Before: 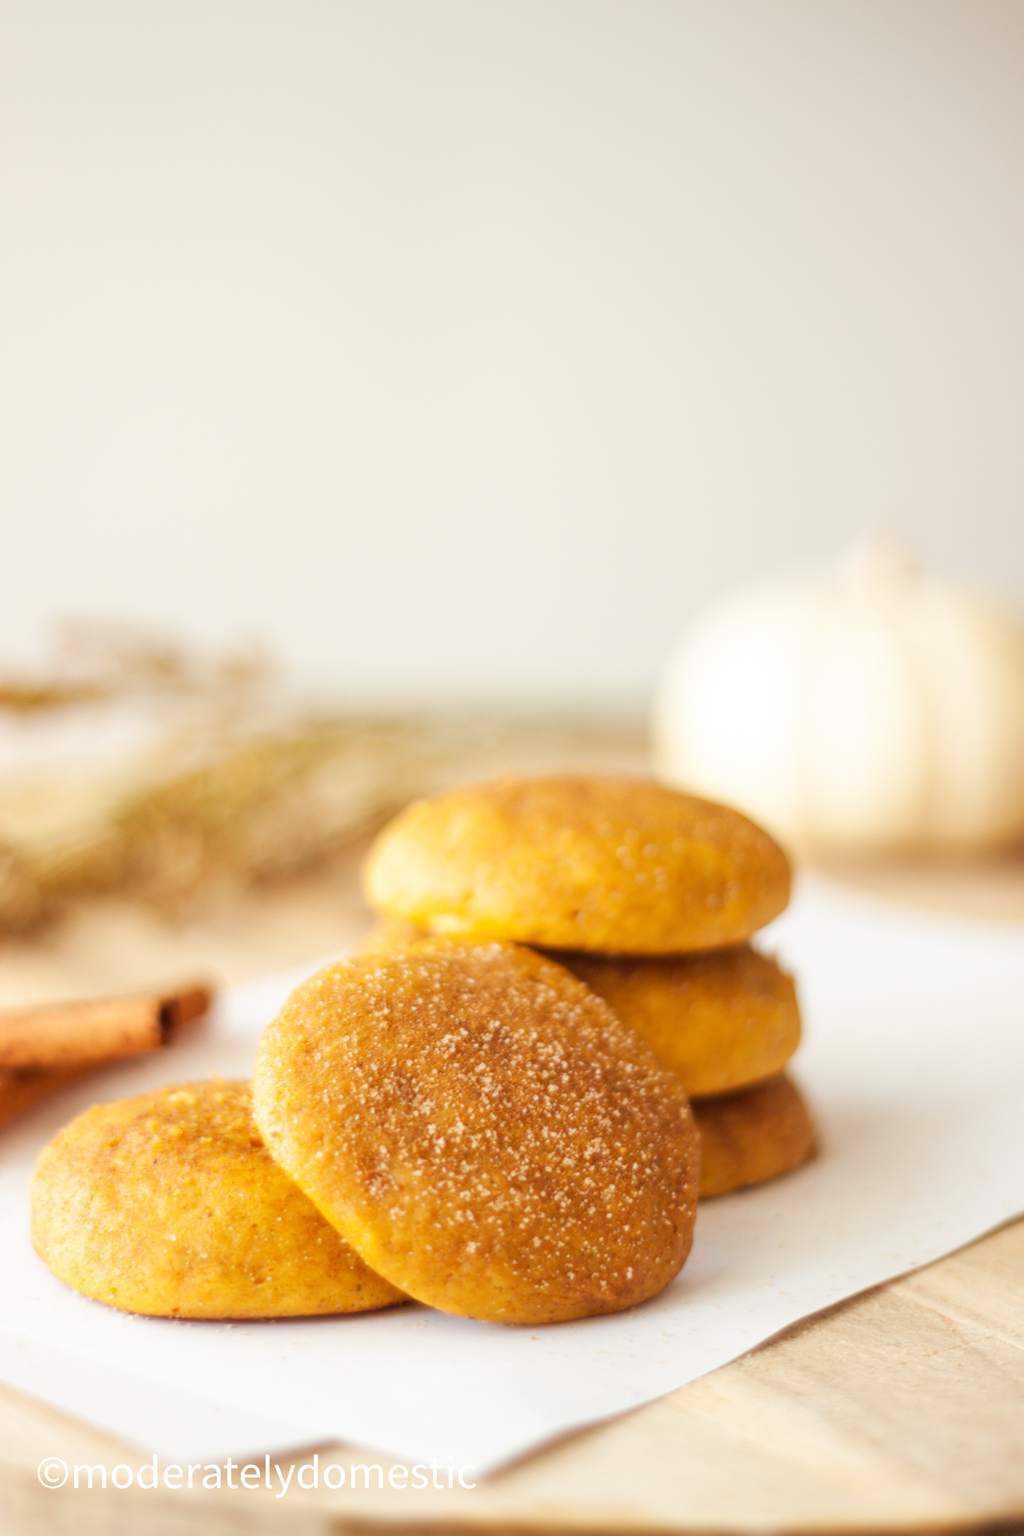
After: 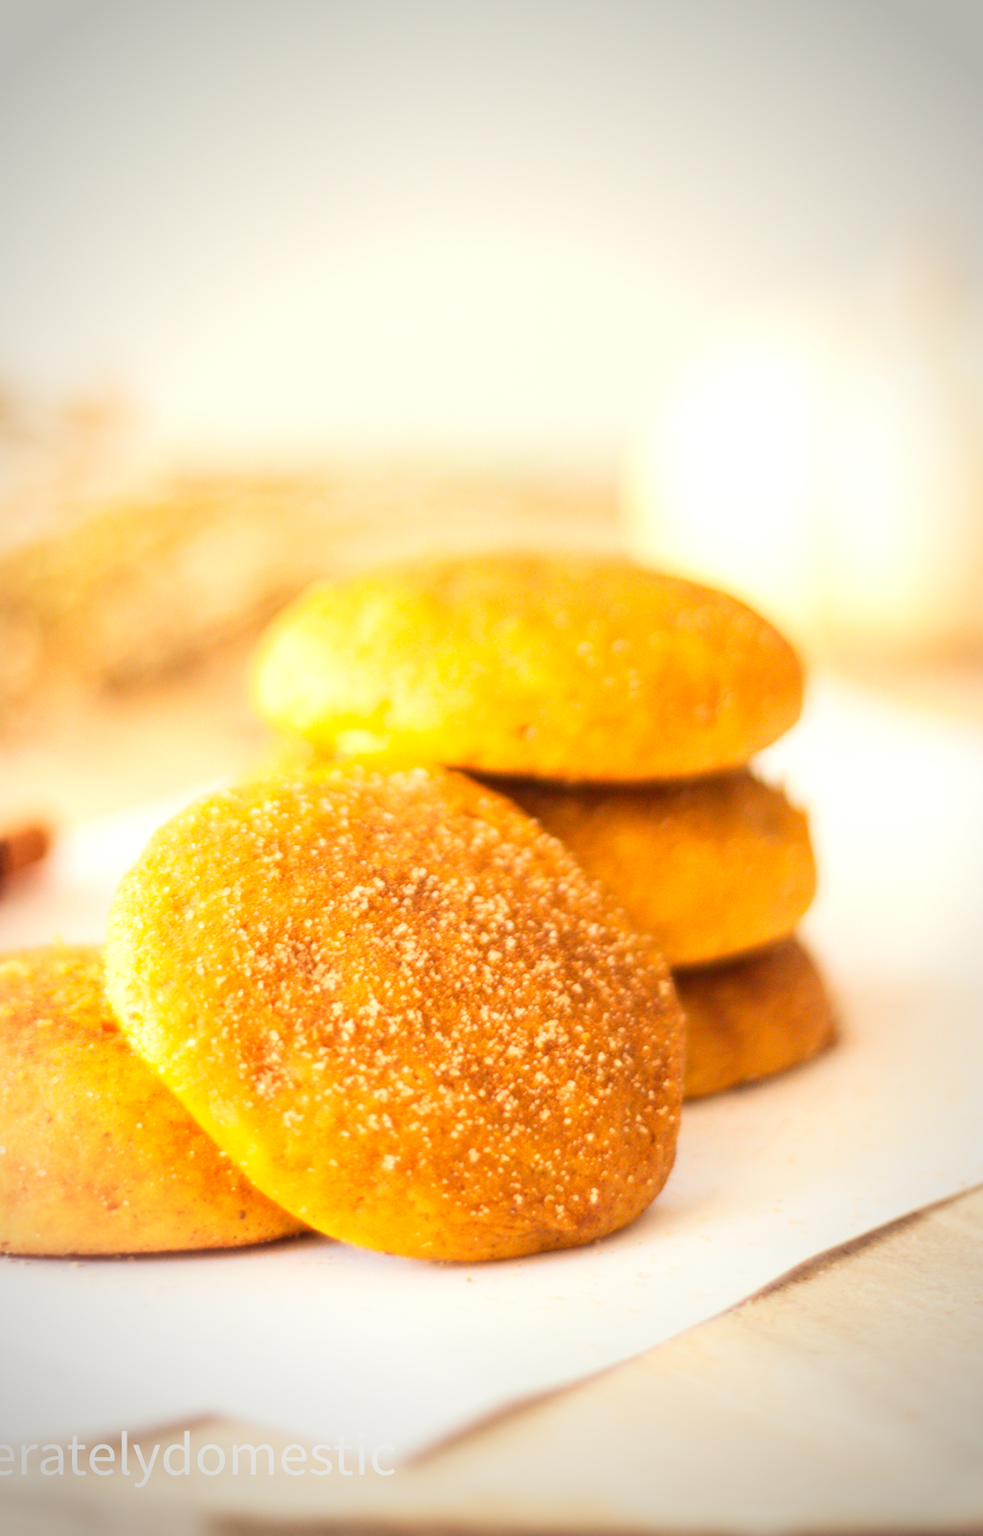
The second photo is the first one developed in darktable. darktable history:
color correction: highlights b* 2.96
vignetting: fall-off start 65.48%, width/height ratio 0.877
contrast brightness saturation: contrast 0.198, brightness 0.168, saturation 0.224
crop: left 16.824%, top 22.925%, right 9.141%
exposure: exposure 0.924 EV, compensate exposure bias true, compensate highlight preservation false
